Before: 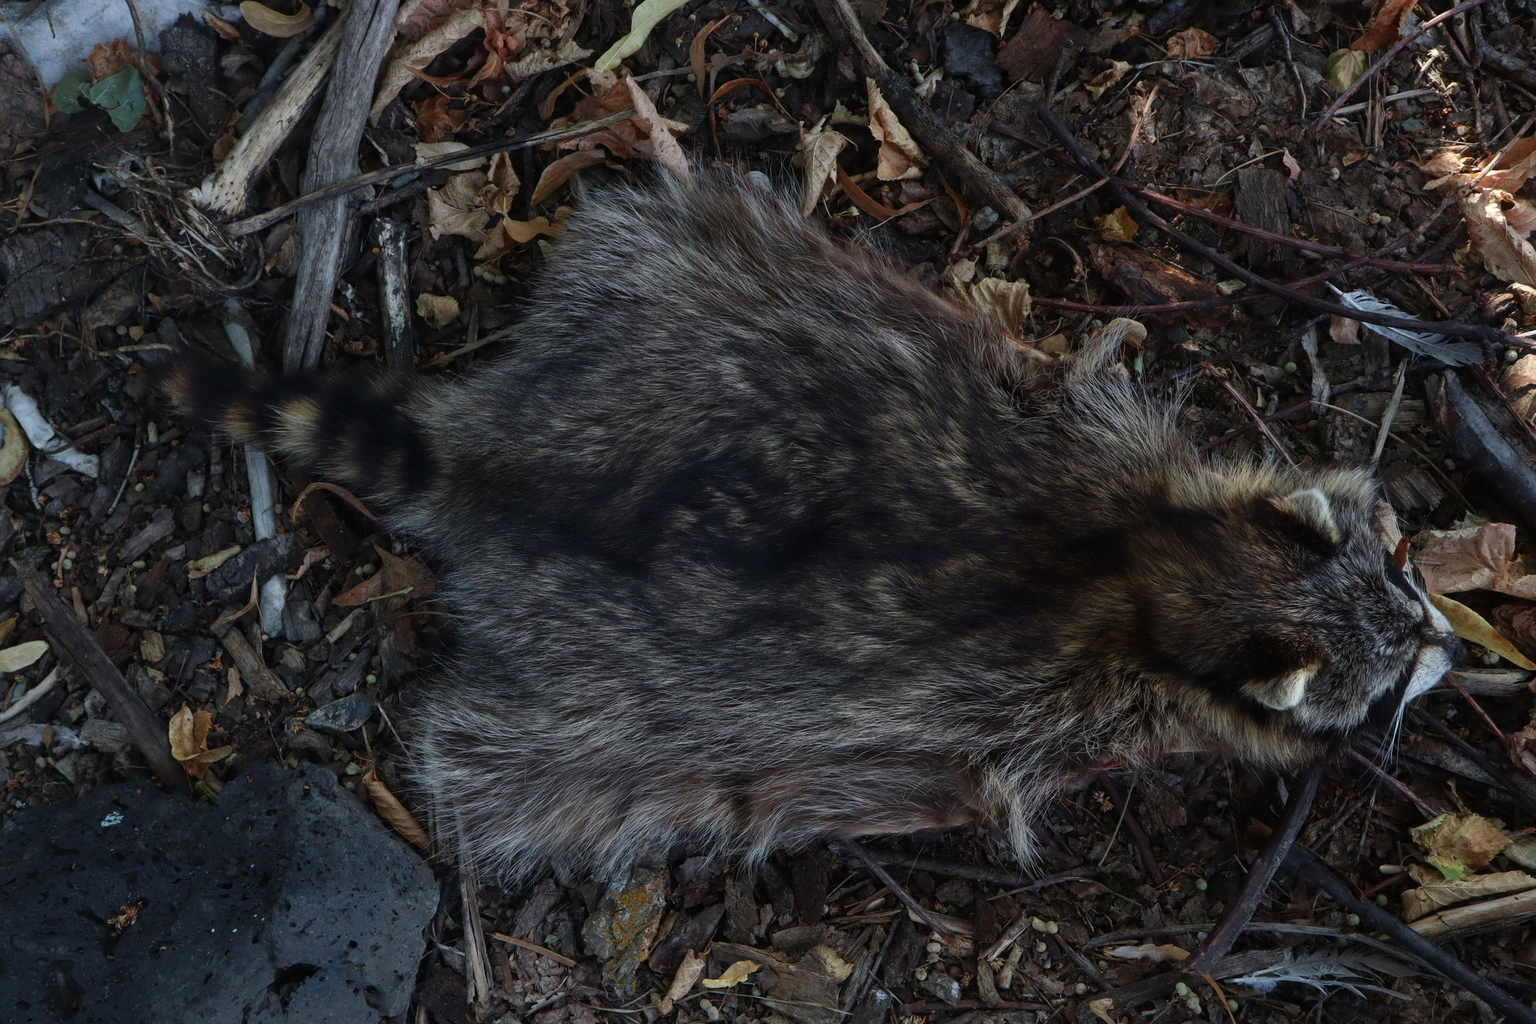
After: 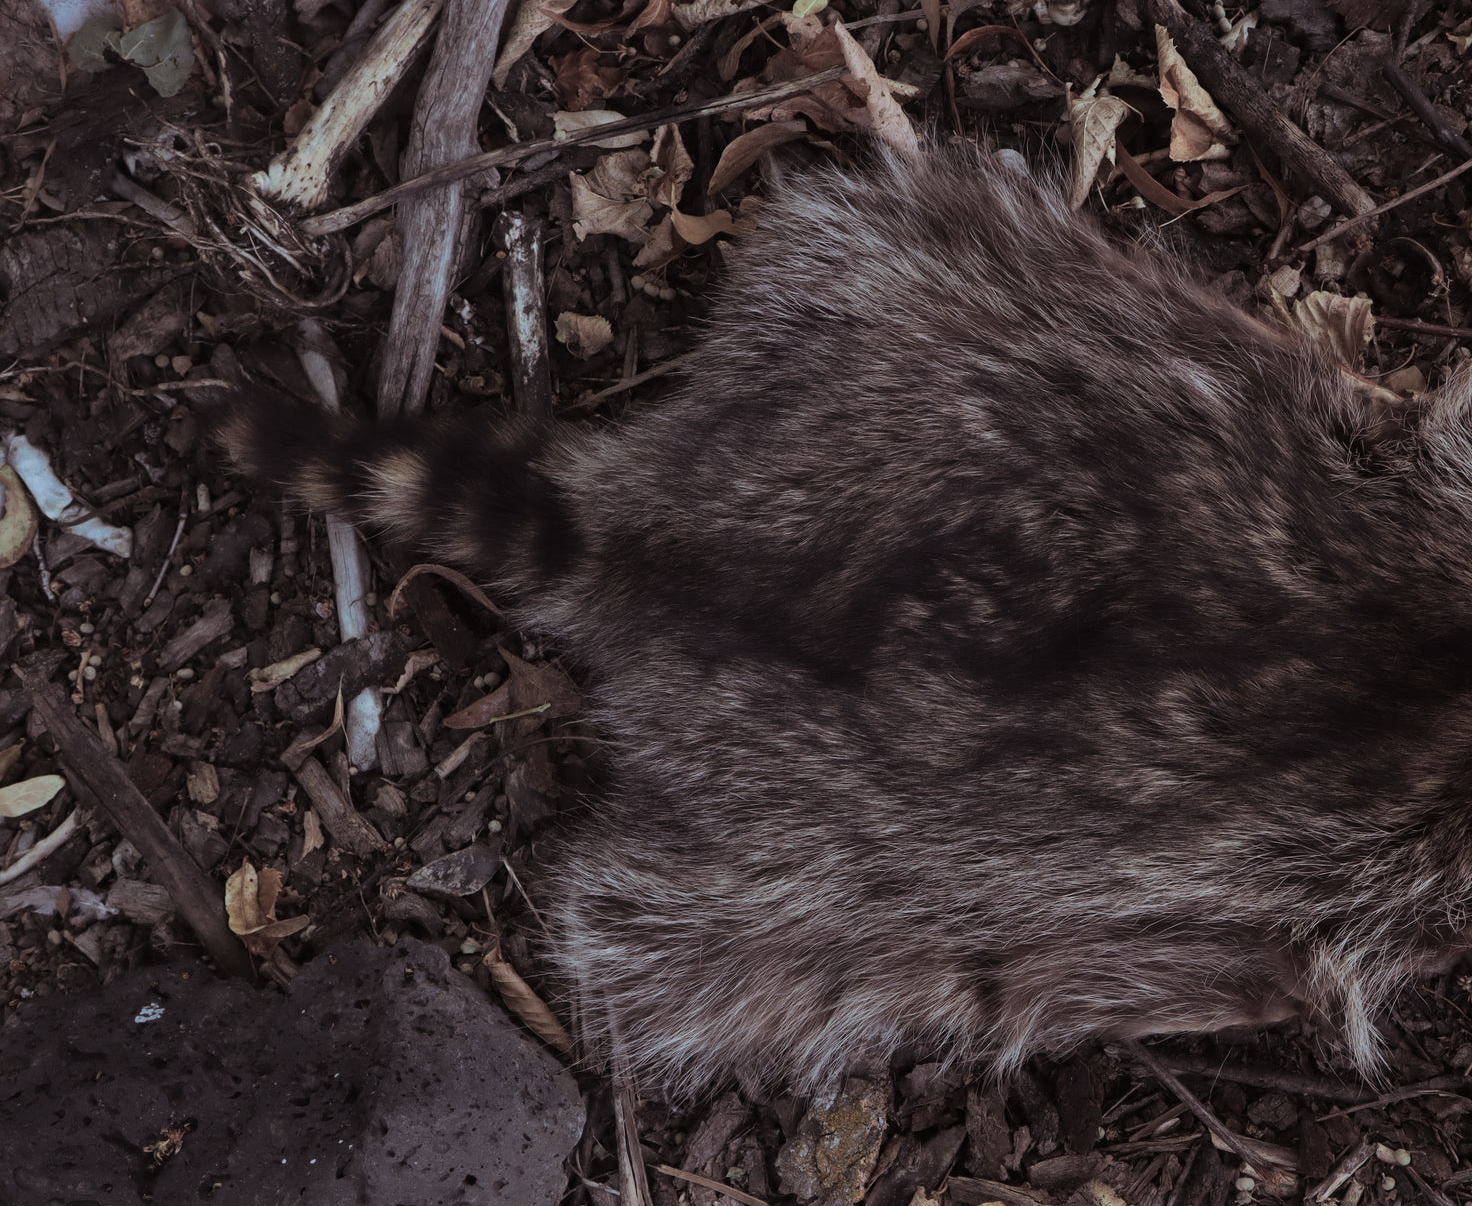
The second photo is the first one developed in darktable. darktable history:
base curve: curves: ch0 [(0, 0) (0.262, 0.32) (0.722, 0.705) (1, 1)]
split-toning: shadows › saturation 0.2
crop: top 5.803%, right 27.864%, bottom 5.804%
